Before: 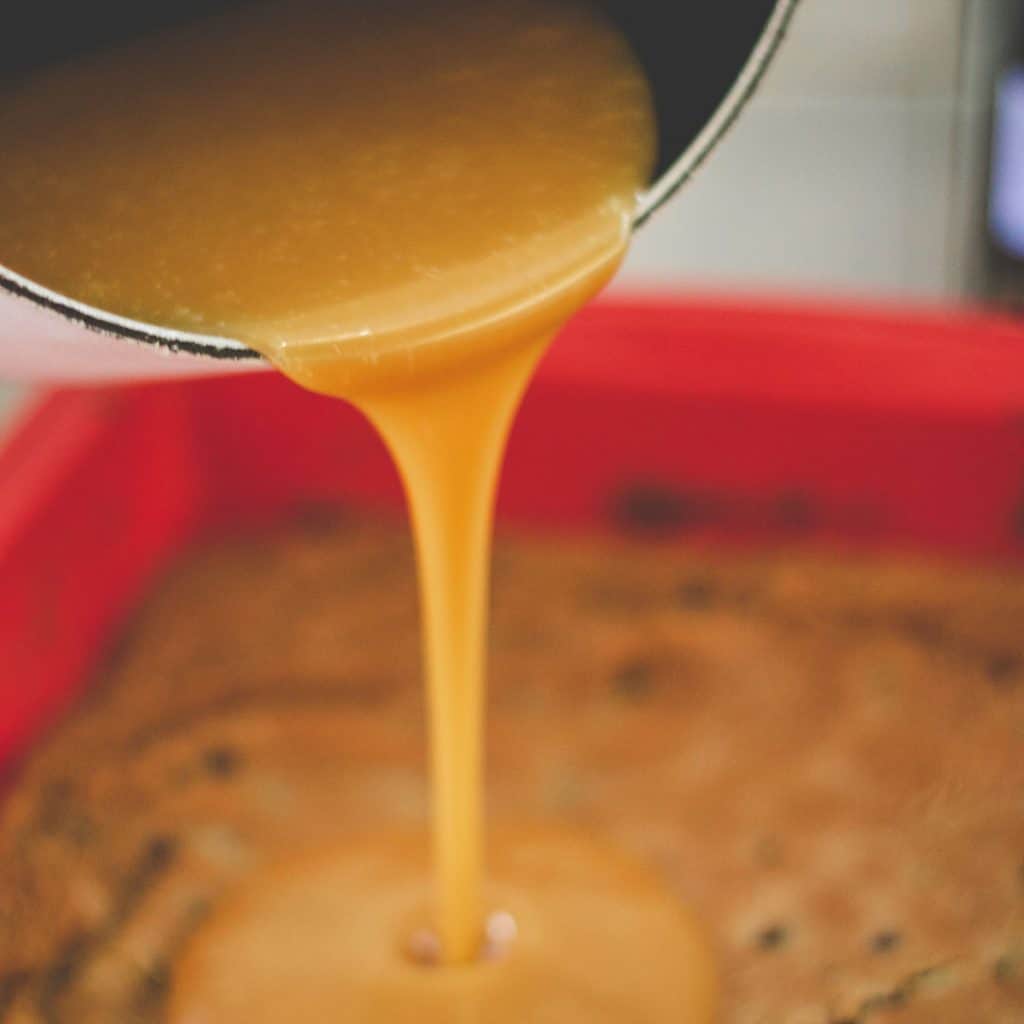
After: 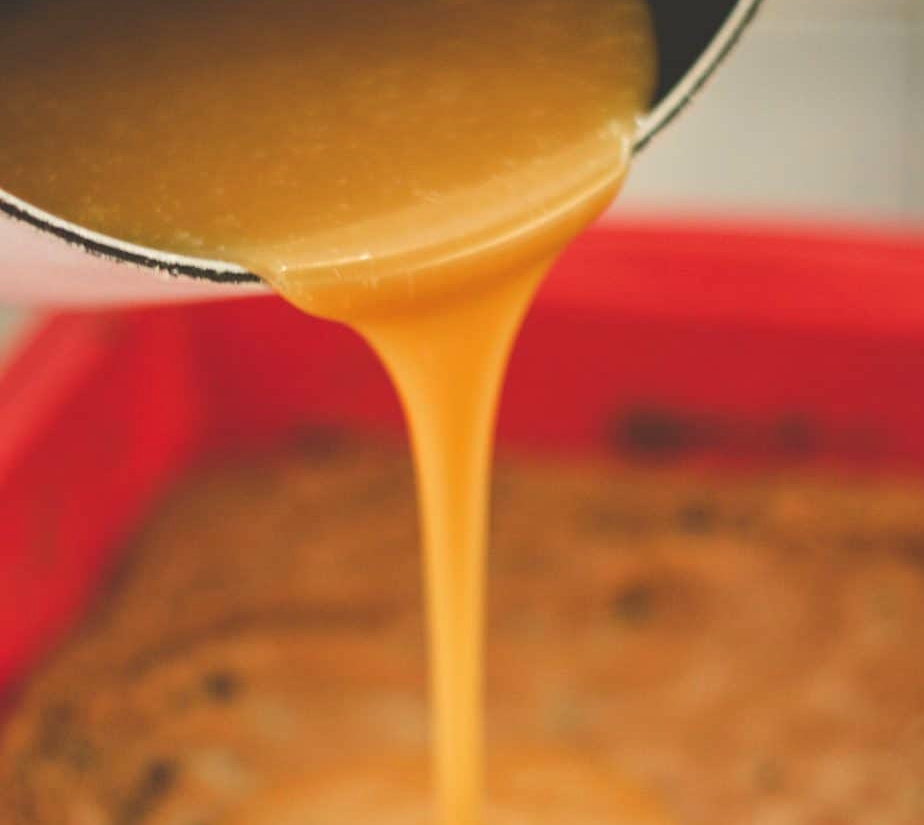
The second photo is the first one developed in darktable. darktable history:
white balance: red 1.045, blue 0.932
crop: top 7.49%, right 9.717%, bottom 11.943%
